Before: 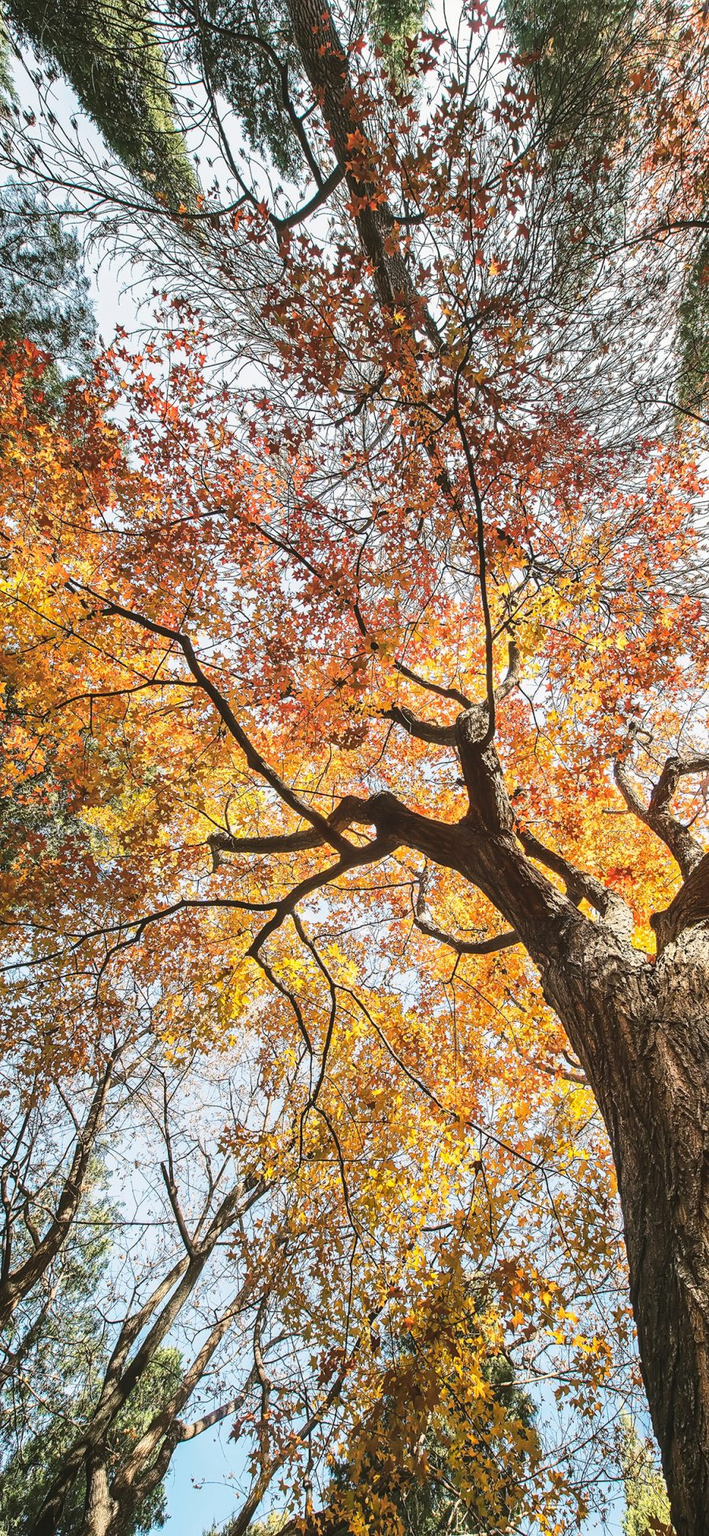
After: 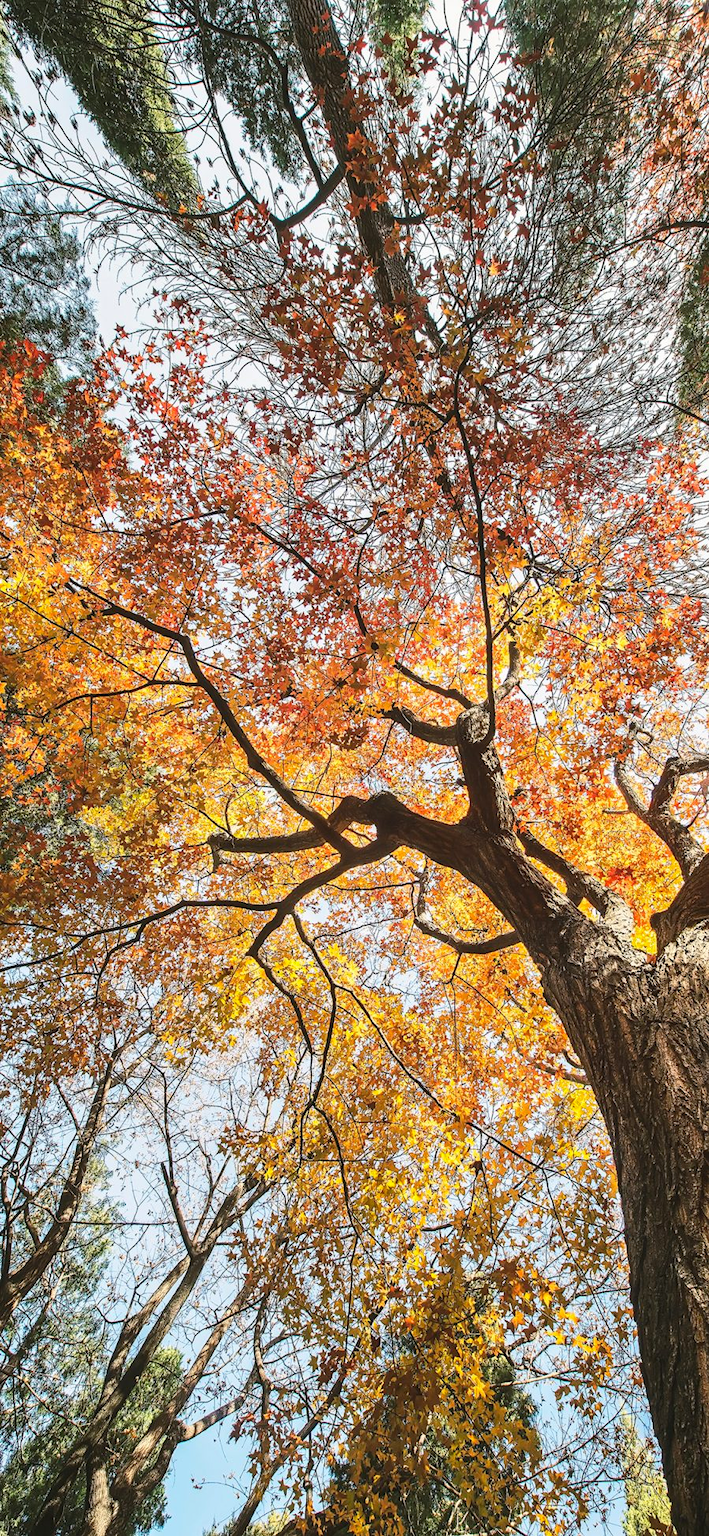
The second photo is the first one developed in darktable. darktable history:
tone equalizer: on, module defaults
contrast brightness saturation: contrast 0.035, saturation 0.071
